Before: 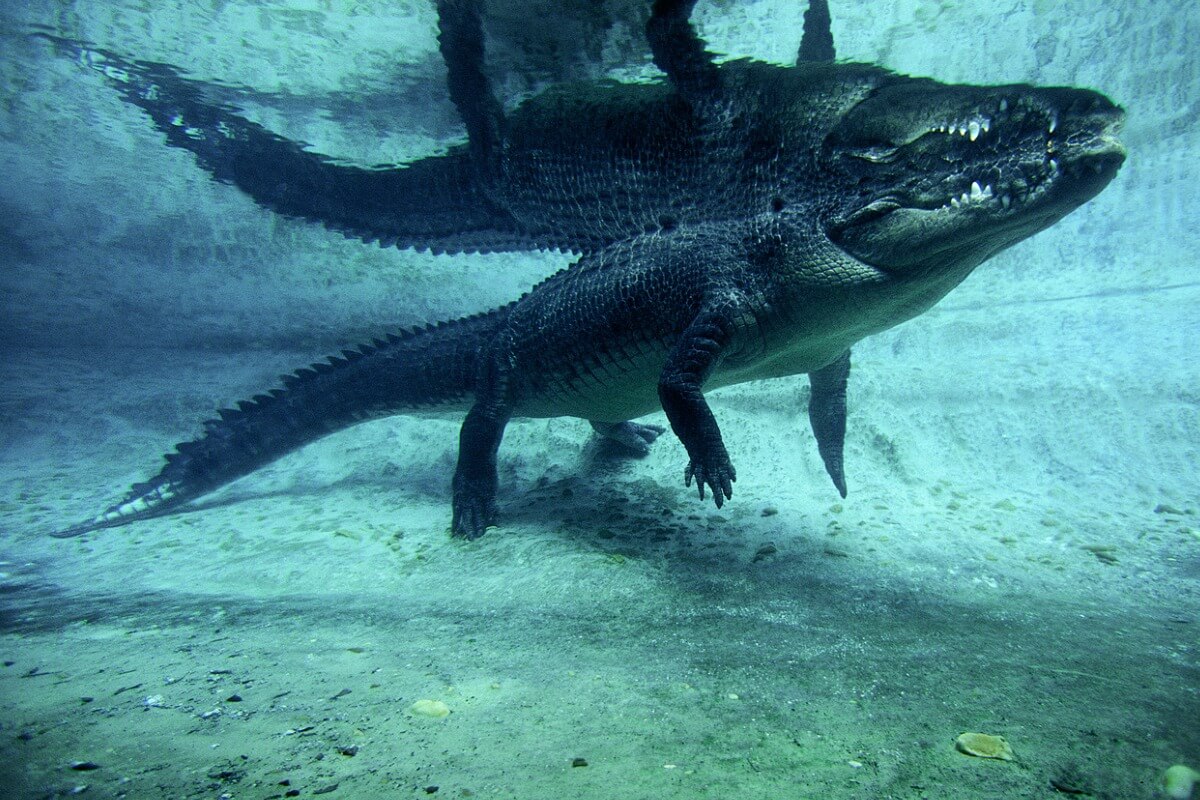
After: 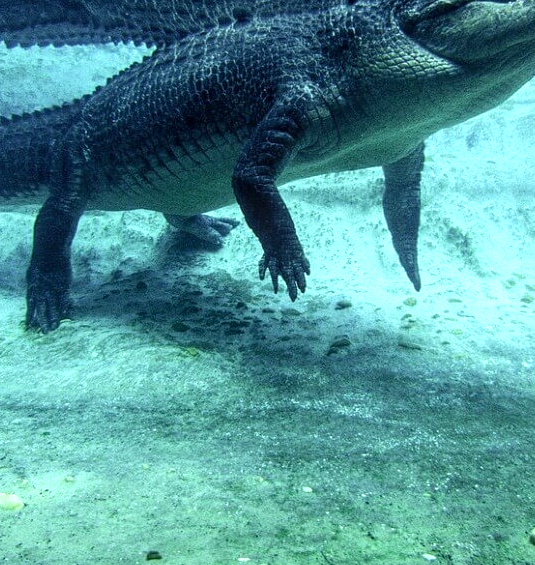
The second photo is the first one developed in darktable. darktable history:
exposure: exposure 0.508 EV, compensate highlight preservation false
crop: left 35.557%, top 25.913%, right 19.856%, bottom 3.358%
local contrast: on, module defaults
